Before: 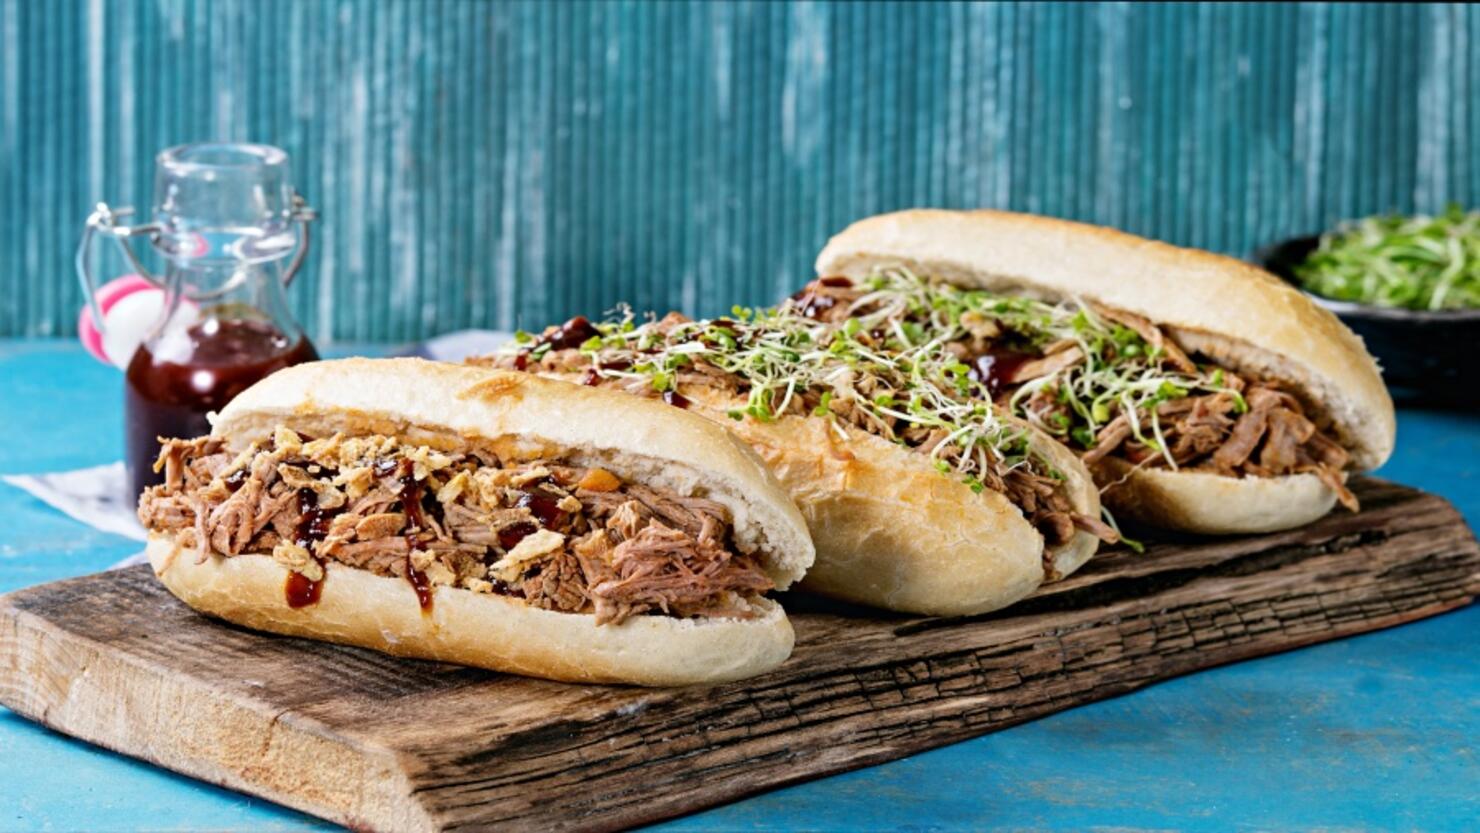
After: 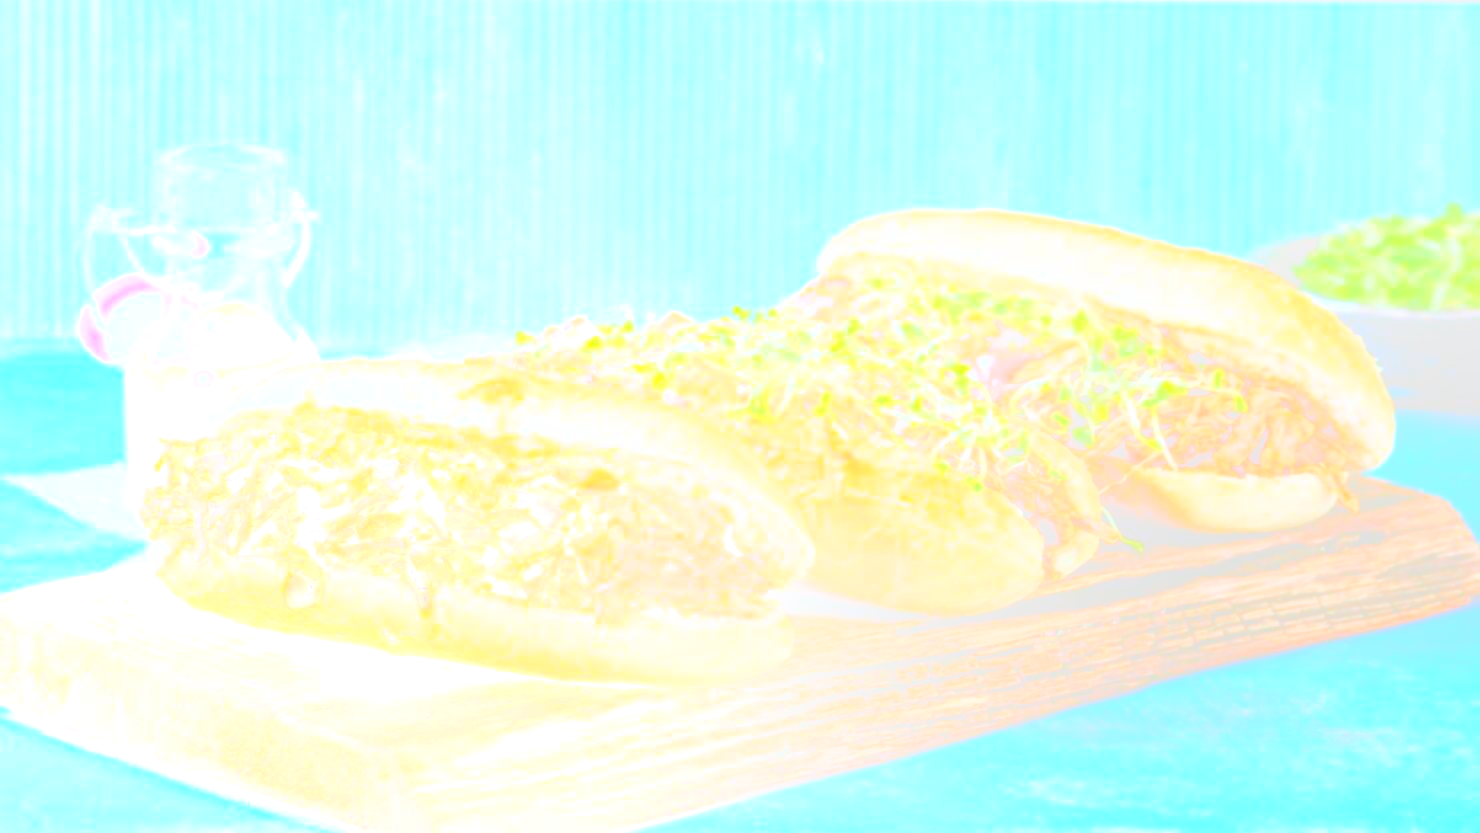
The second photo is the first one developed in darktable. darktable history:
rotate and perspective: automatic cropping off
contrast brightness saturation: contrast 0.4, brightness 0.05, saturation 0.25
white balance: red 0.974, blue 1.044
bloom: size 85%, threshold 5%, strength 85%
